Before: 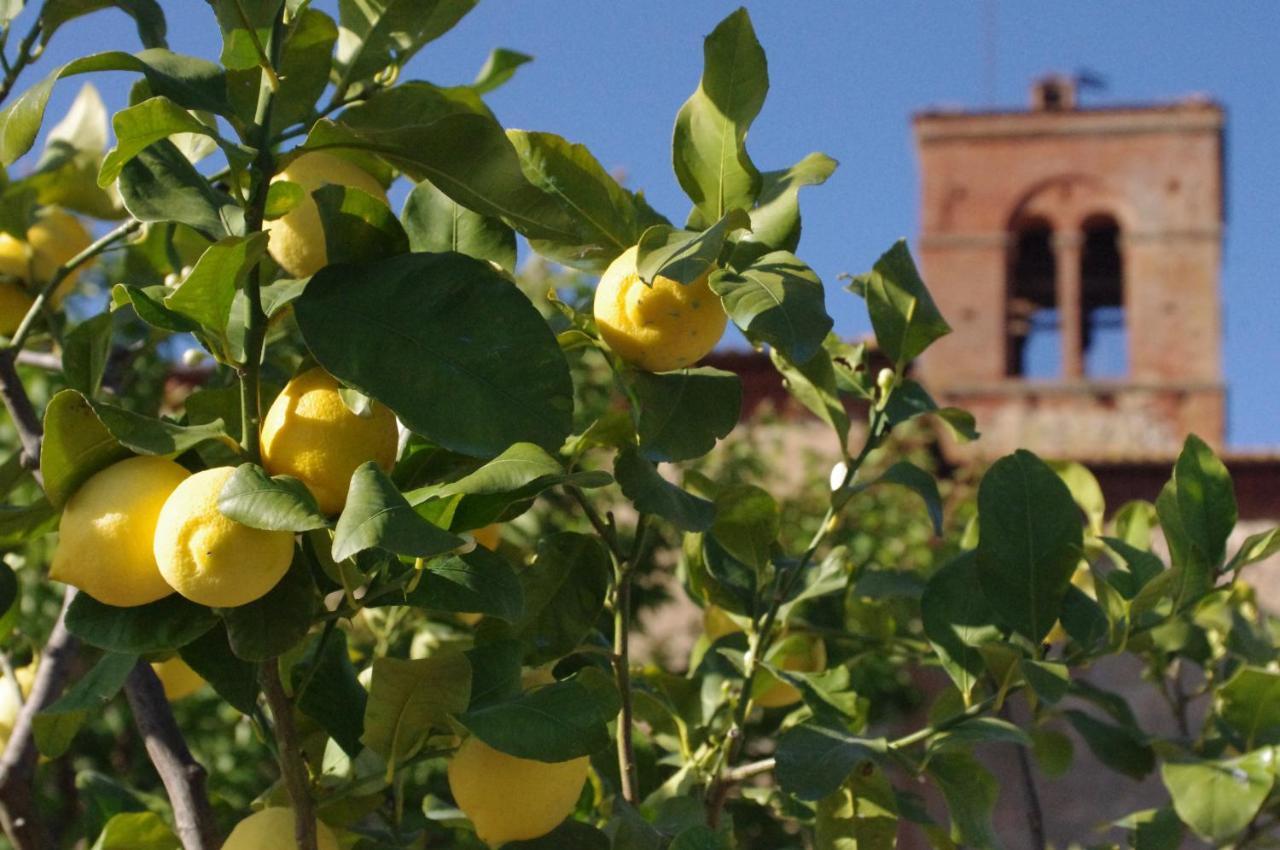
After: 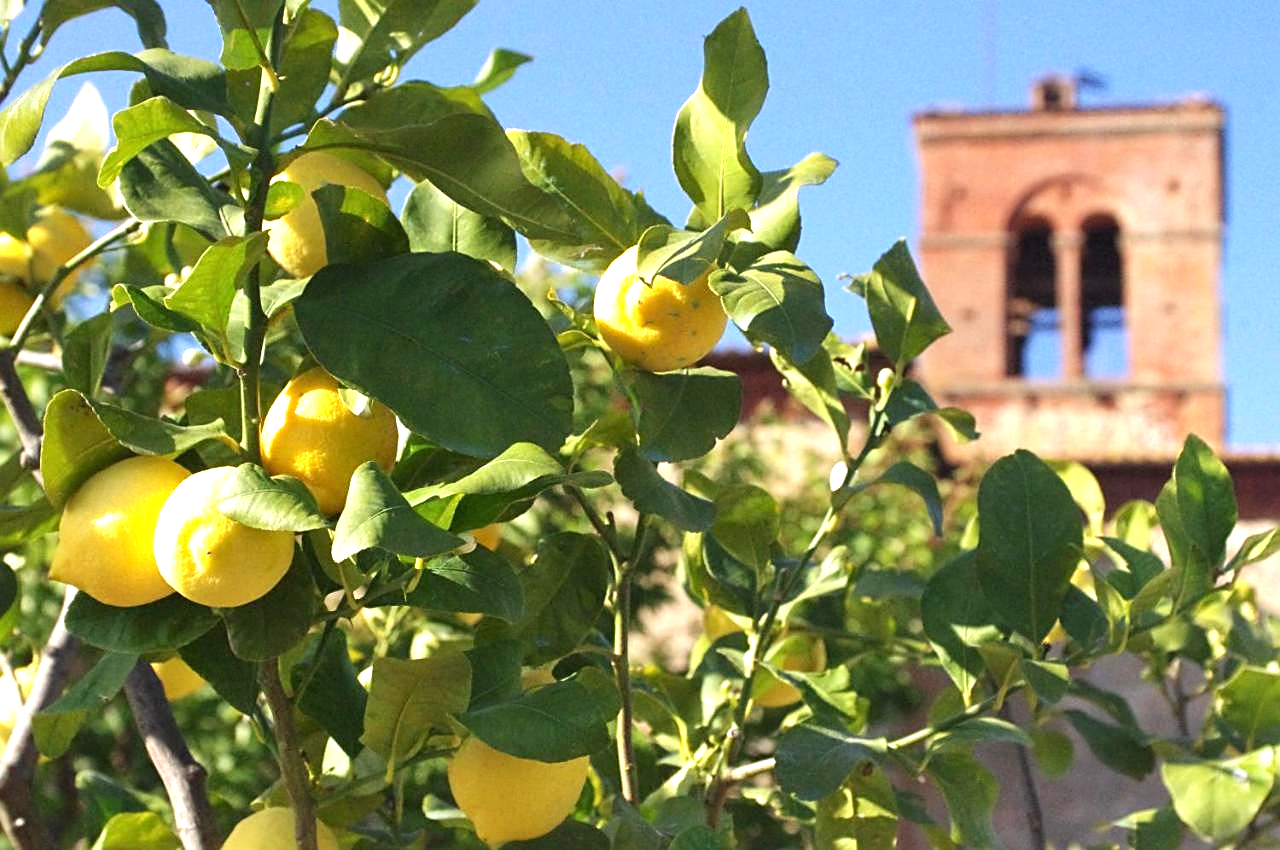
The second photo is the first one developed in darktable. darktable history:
sharpen: on, module defaults
exposure: exposure 1.226 EV, compensate exposure bias true, compensate highlight preservation false
